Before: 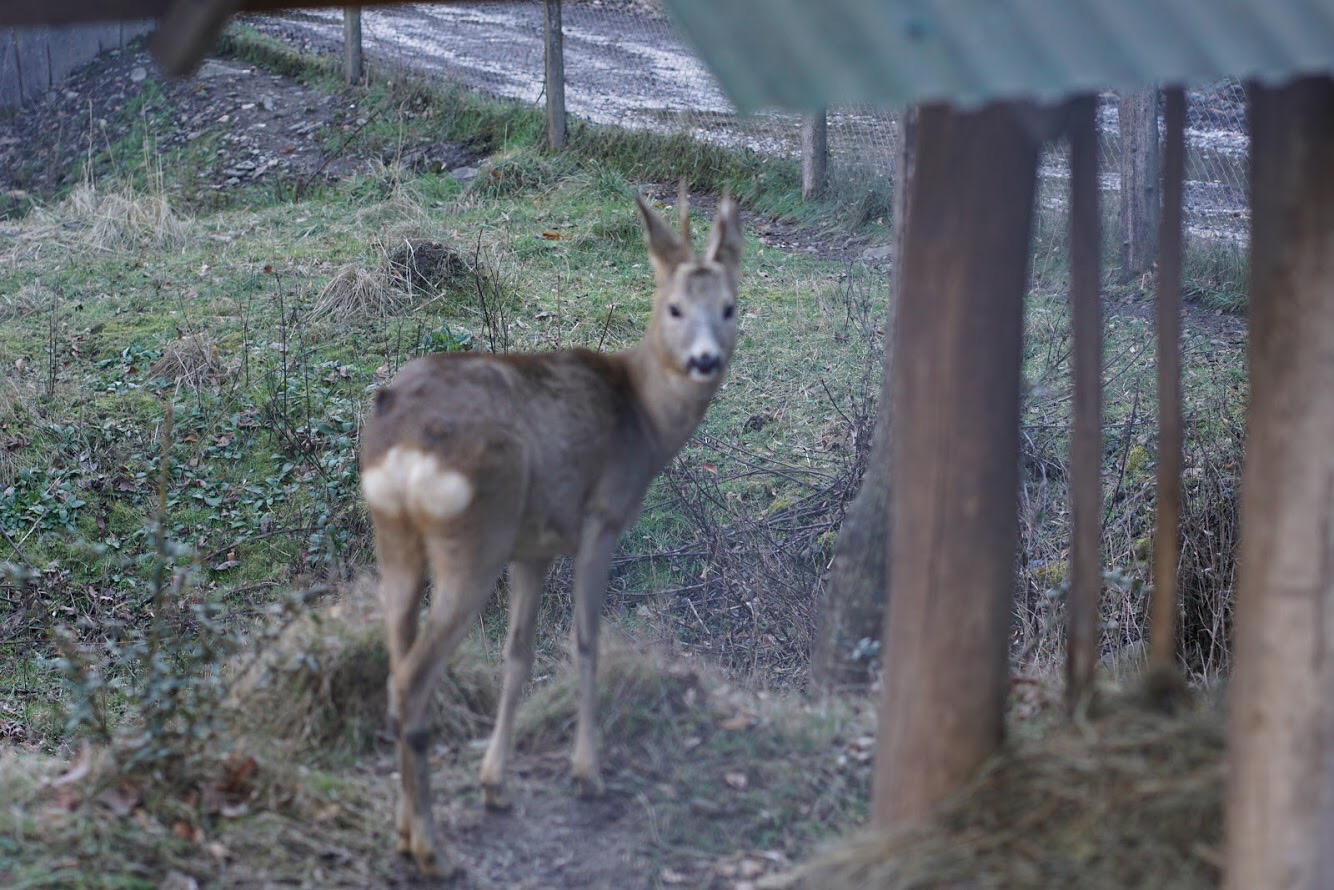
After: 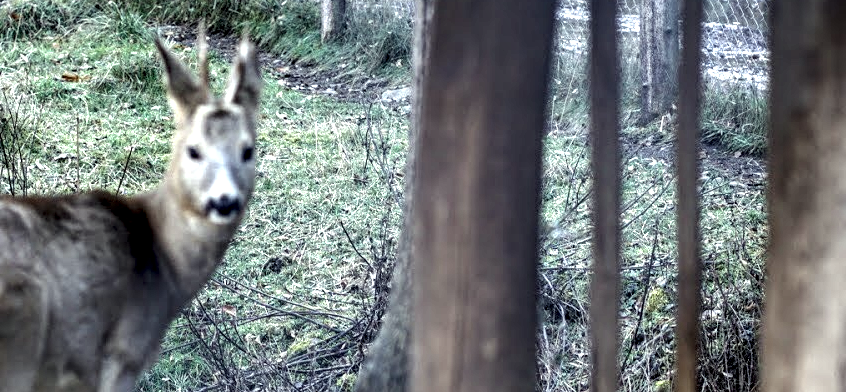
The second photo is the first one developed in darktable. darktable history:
exposure: black level correction 0, exposure 0.592 EV, compensate exposure bias true, compensate highlight preservation false
local contrast: shadows 176%, detail 224%
crop: left 36.119%, top 17.79%, right 0.429%, bottom 38.135%
color correction: highlights a* -4.78, highlights b* 5.04, saturation 0.96
